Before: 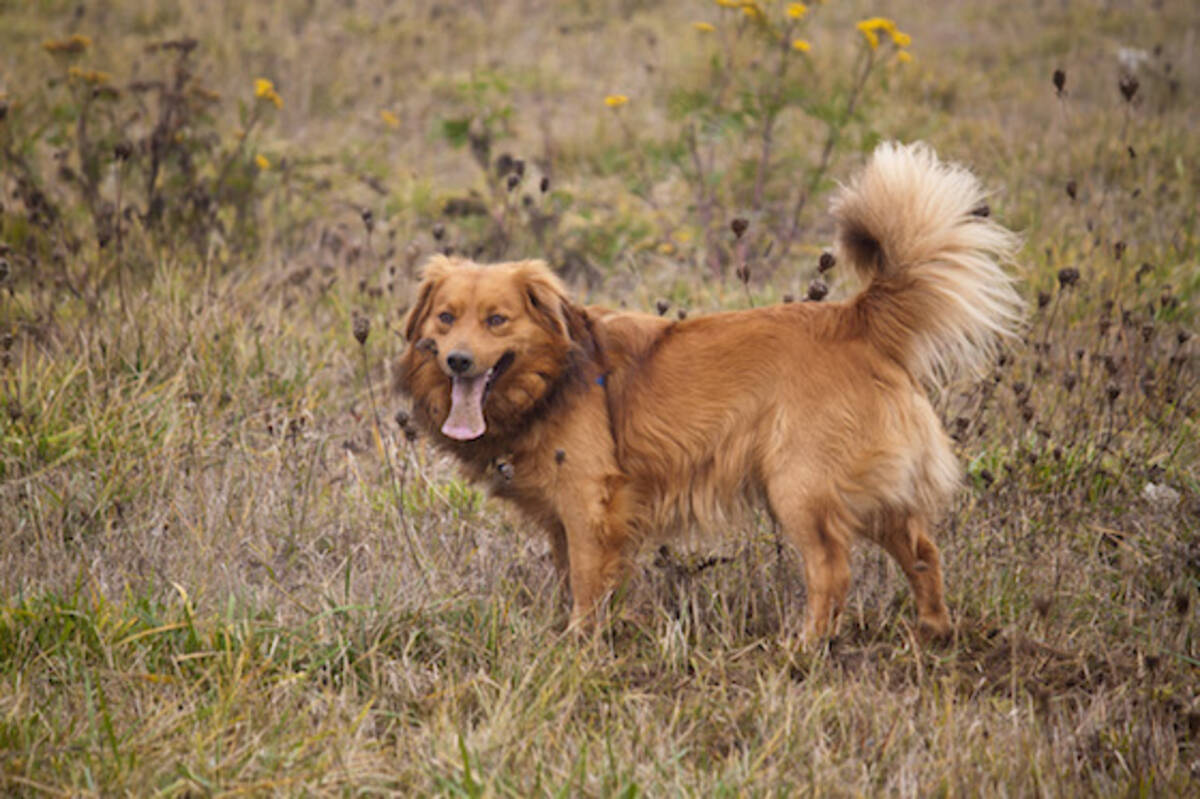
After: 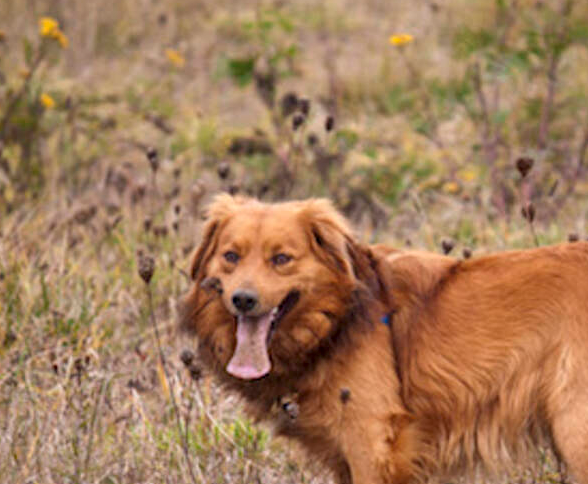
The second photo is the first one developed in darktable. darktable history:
local contrast: on, module defaults
color correction: highlights b* -0.058
crop: left 17.935%, top 7.742%, right 33.01%, bottom 31.651%
